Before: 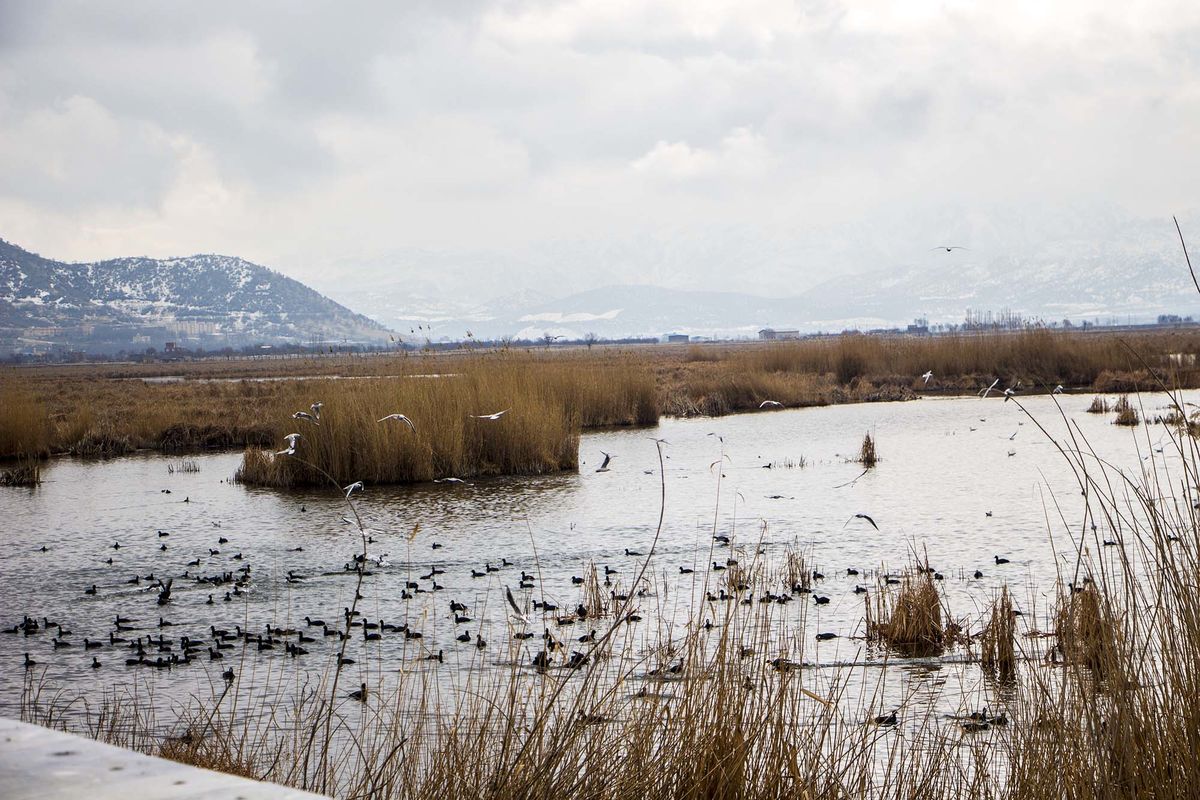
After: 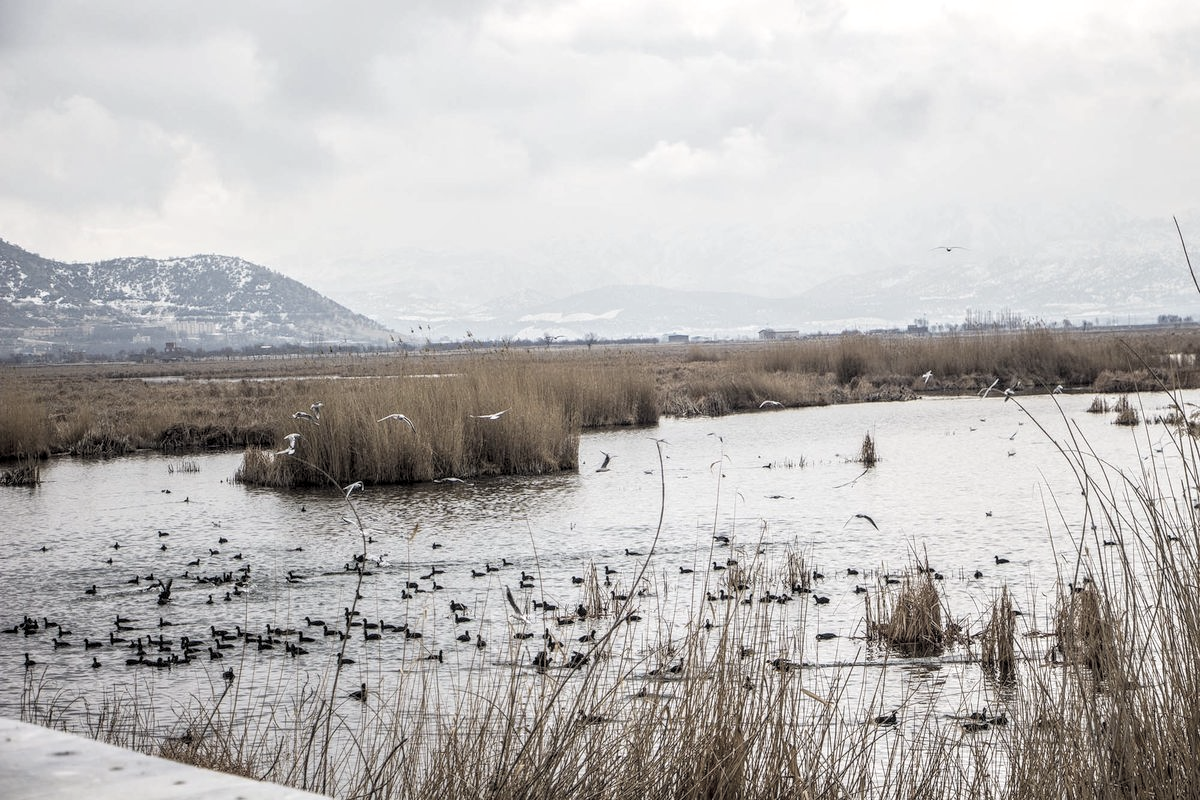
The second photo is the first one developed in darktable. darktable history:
contrast brightness saturation: brightness 0.18, saturation -0.5
local contrast: on, module defaults
